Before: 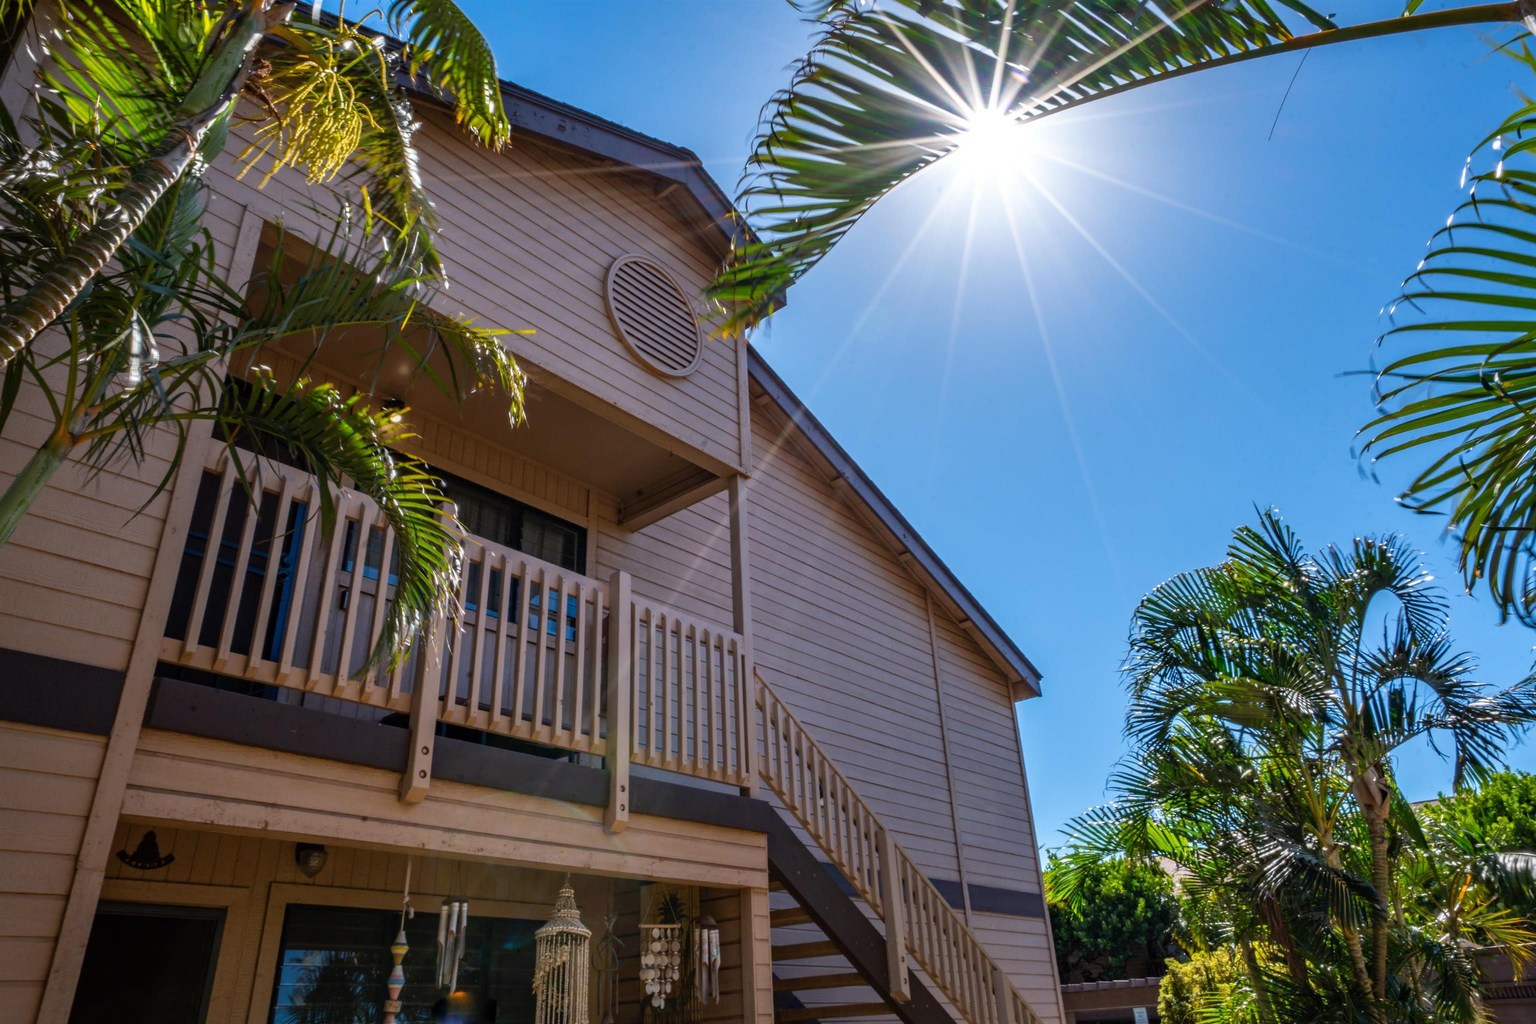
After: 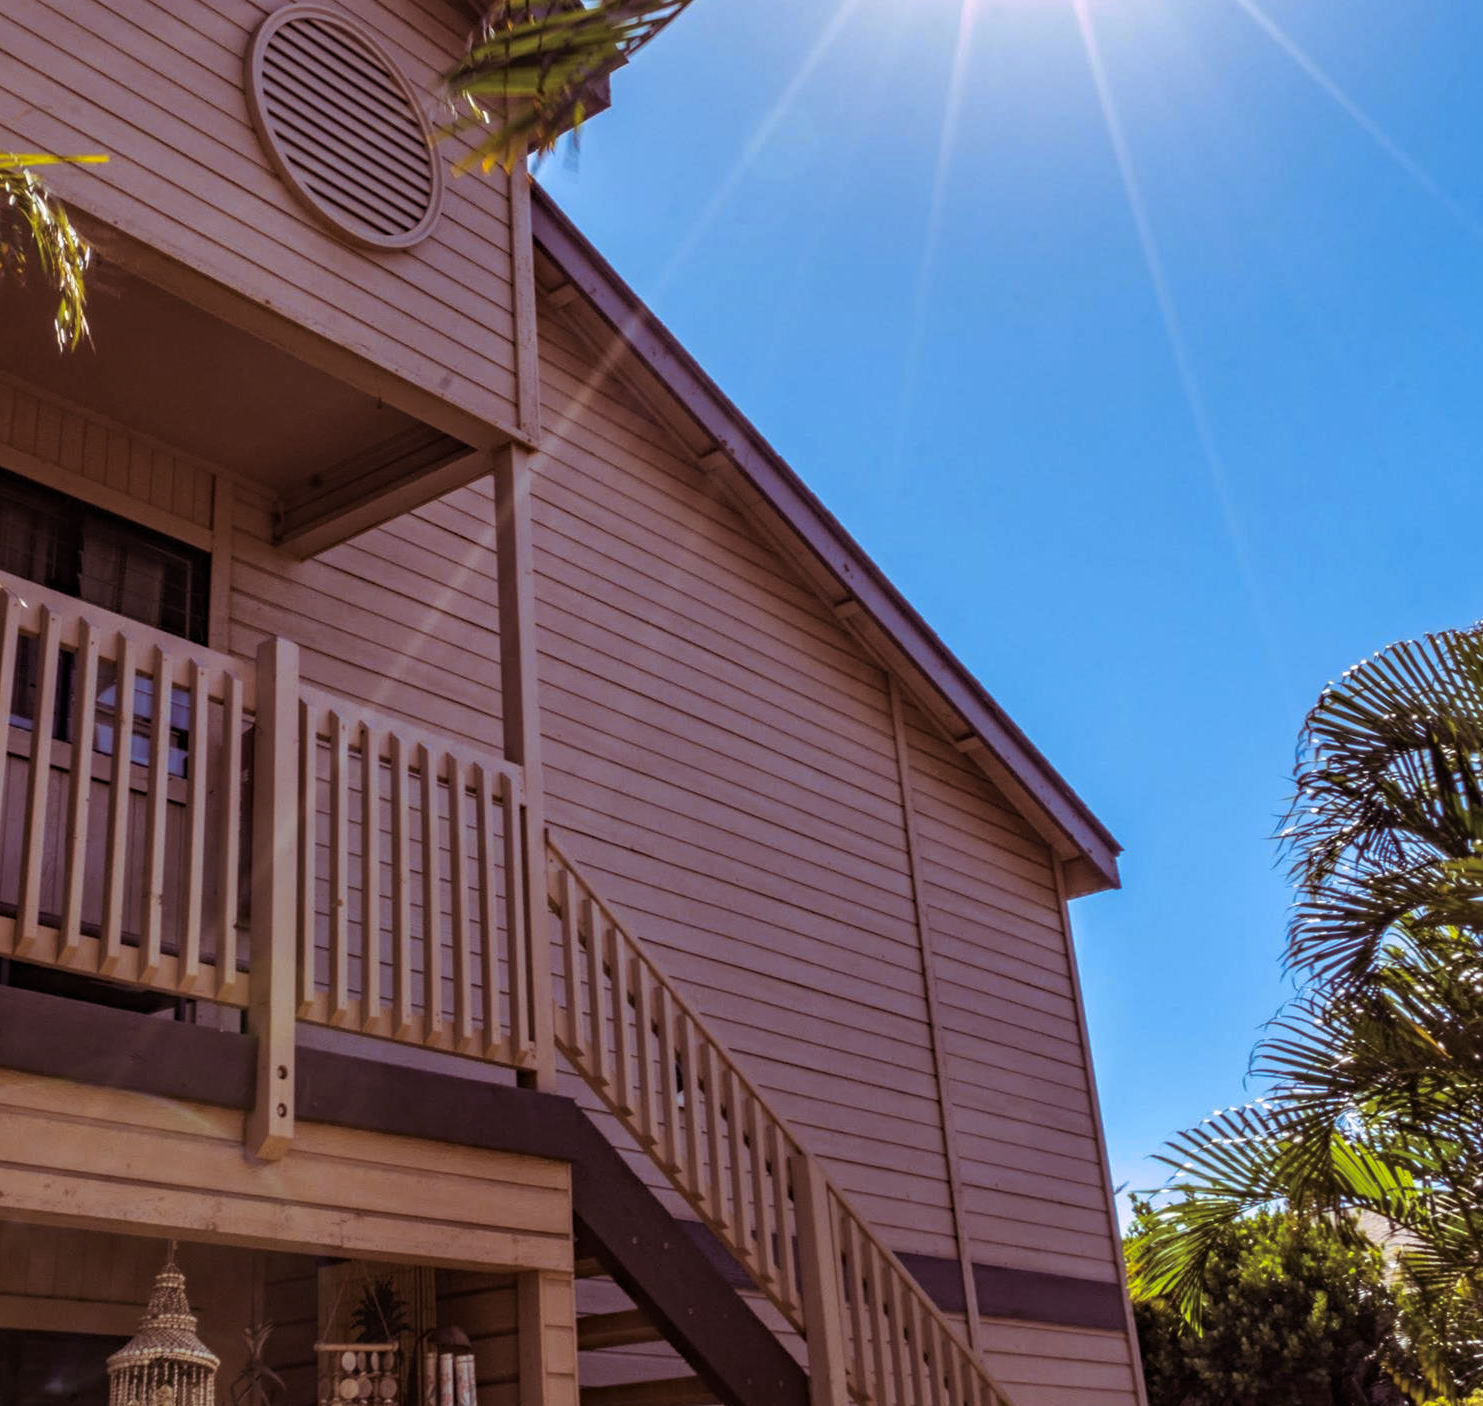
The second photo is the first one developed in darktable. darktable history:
crop: left 31.379%, top 24.658%, right 20.326%, bottom 6.628%
haze removal: compatibility mode true, adaptive false
split-toning: highlights › hue 298.8°, highlights › saturation 0.73, compress 41.76%
color contrast: green-magenta contrast 0.8, blue-yellow contrast 1.1, unbound 0
